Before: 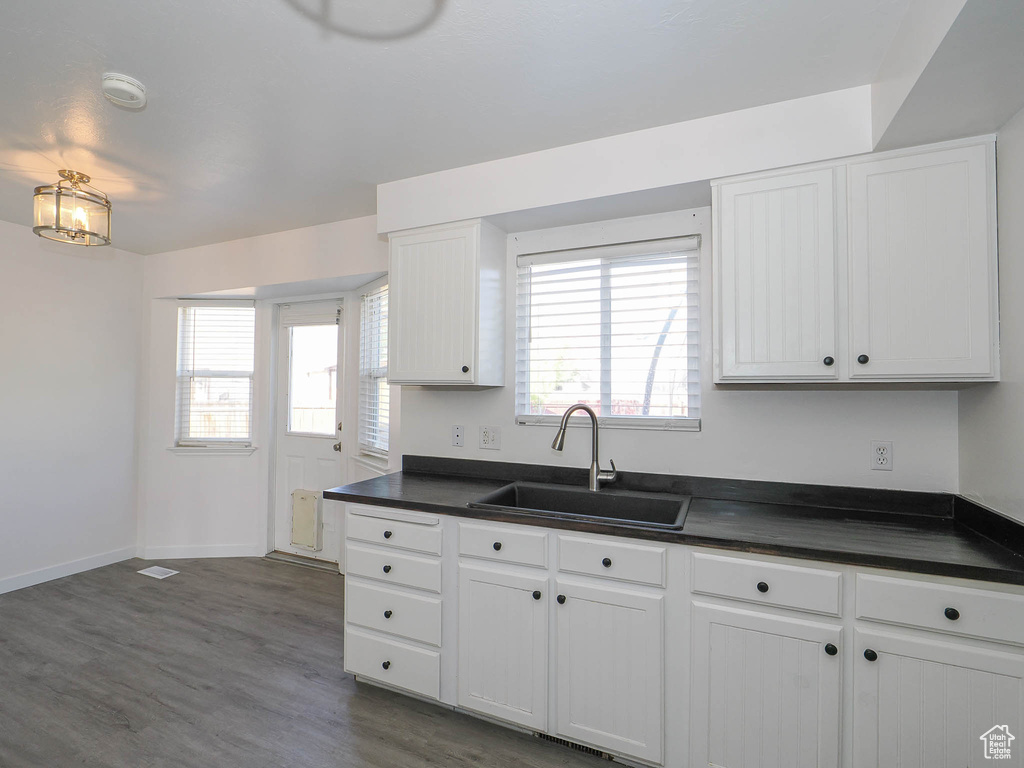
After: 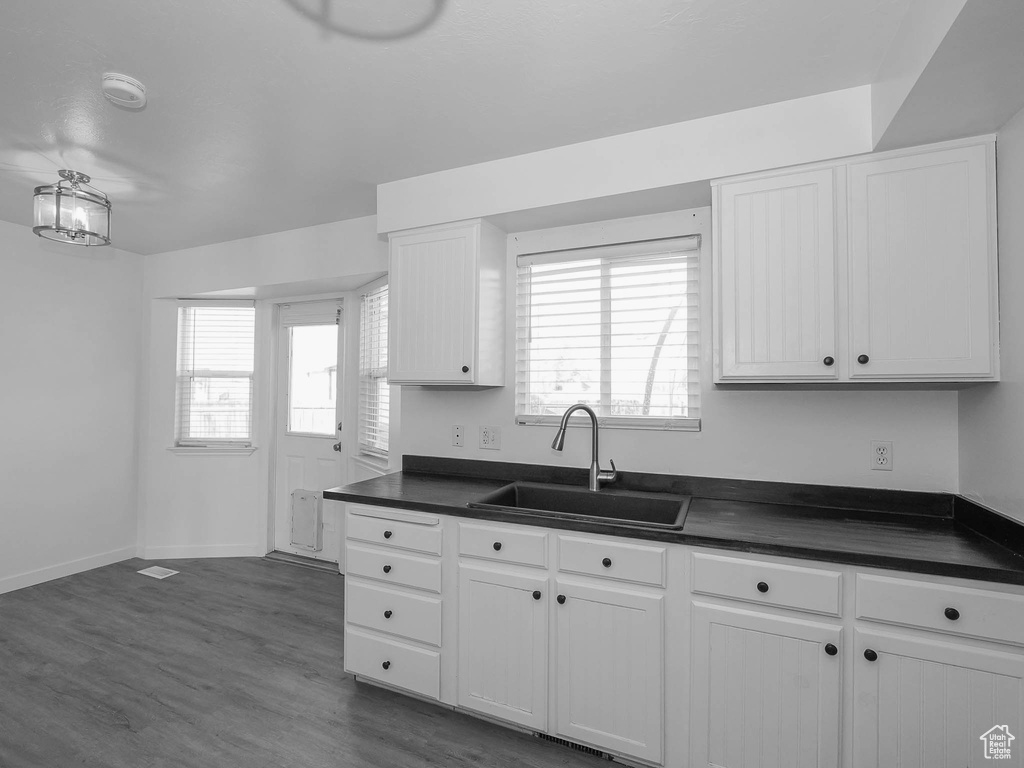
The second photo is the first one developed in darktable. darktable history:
color calibration: output gray [0.267, 0.423, 0.261, 0], x 0.372, y 0.387, temperature 4284.81 K
